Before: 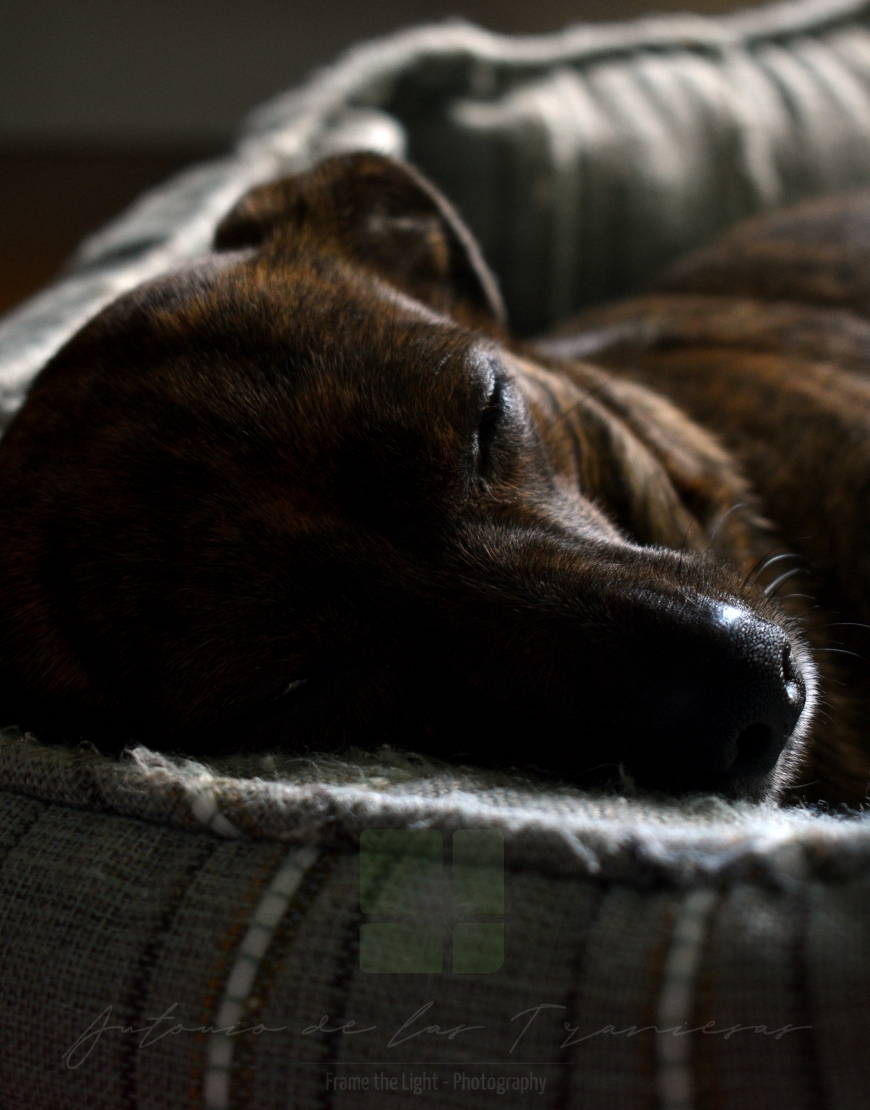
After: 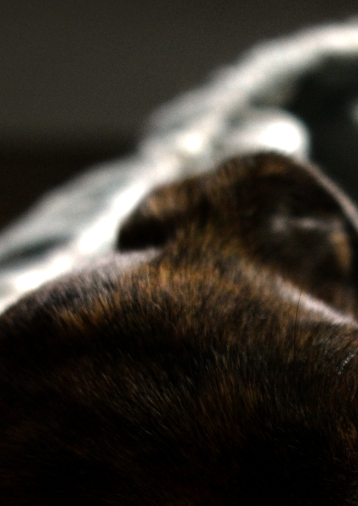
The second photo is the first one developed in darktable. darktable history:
tone equalizer: -8 EV -0.744 EV, -7 EV -0.737 EV, -6 EV -0.637 EV, -5 EV -0.416 EV, -3 EV 0.38 EV, -2 EV 0.6 EV, -1 EV 0.678 EV, +0 EV 0.737 EV
crop and rotate: left 11.222%, top 0.075%, right 47.614%, bottom 54.289%
